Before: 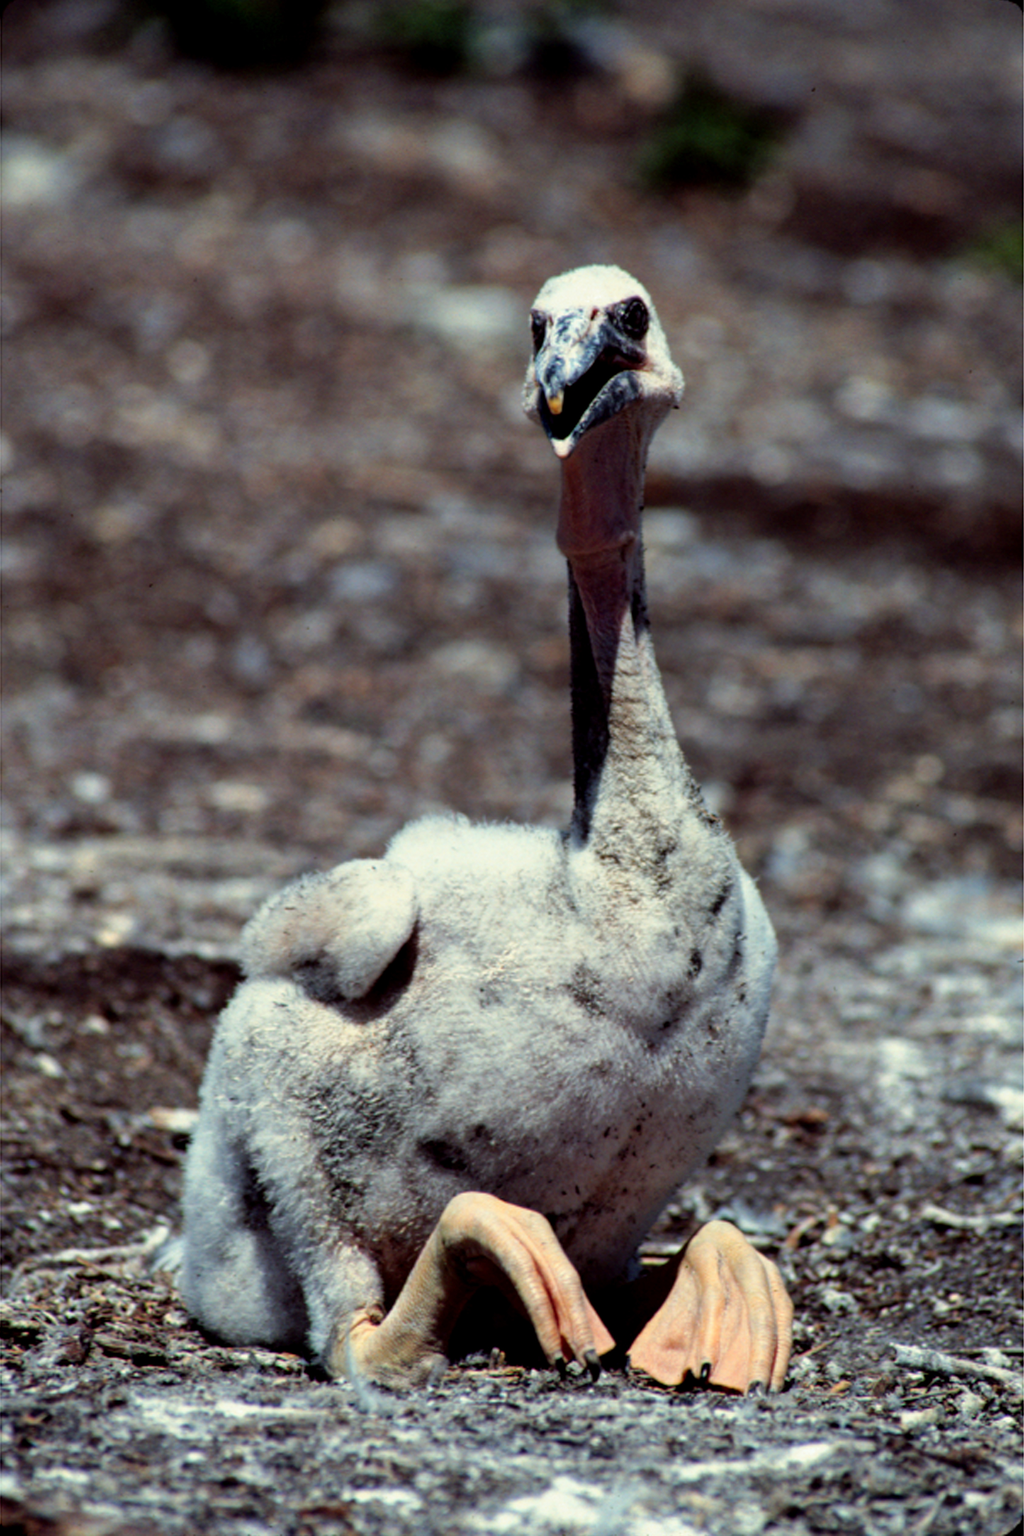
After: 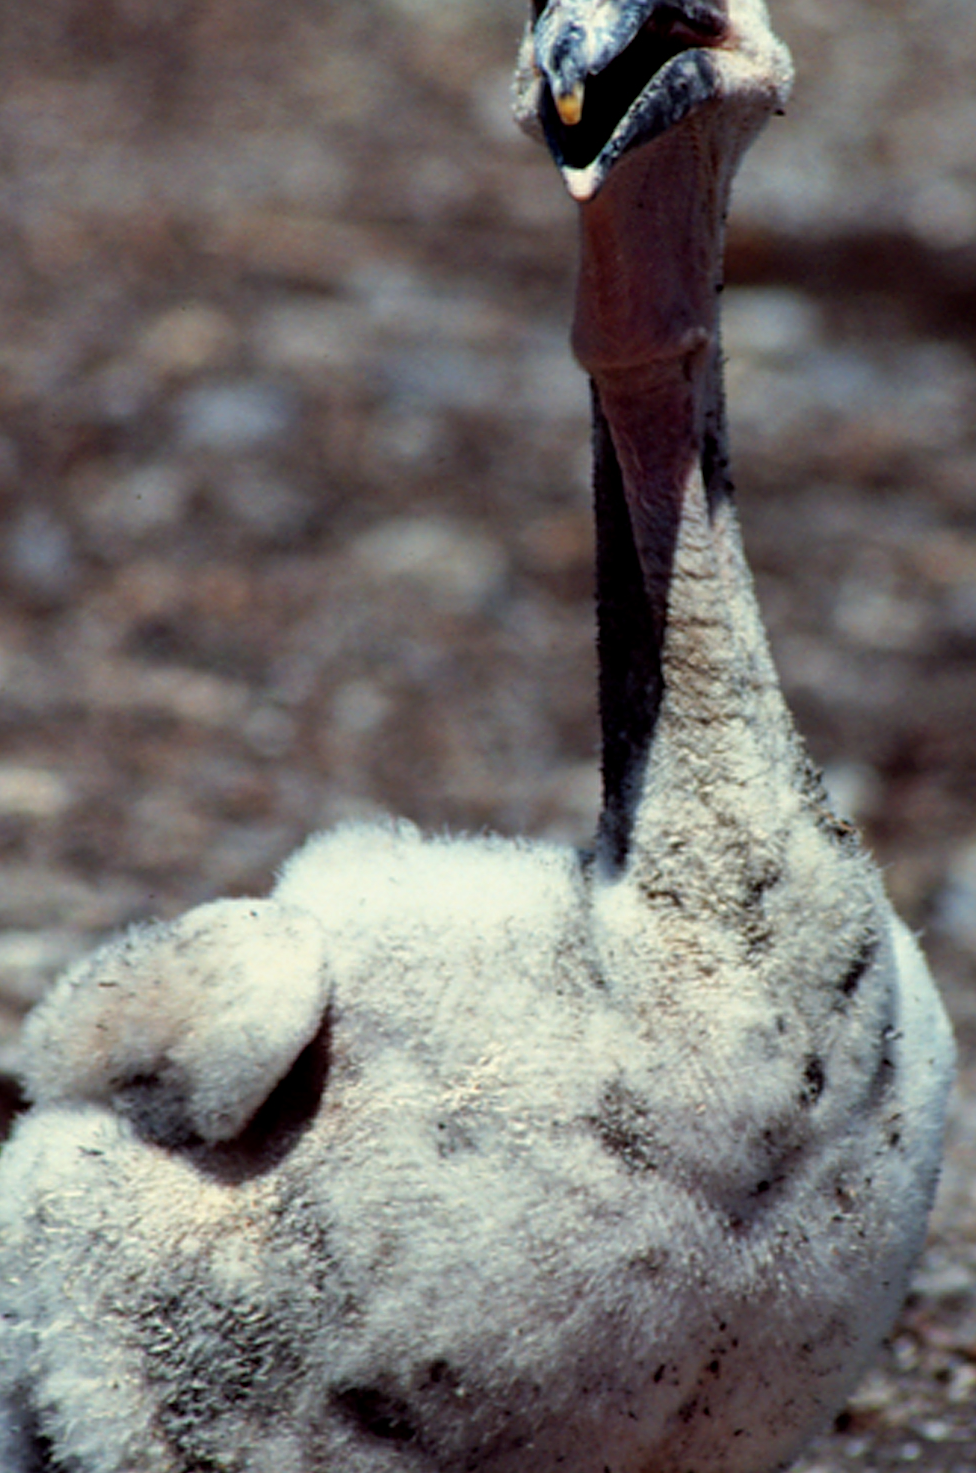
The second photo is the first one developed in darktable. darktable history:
crop and rotate: left 22.323%, top 22.31%, right 22.86%, bottom 22.545%
sharpen: on, module defaults
